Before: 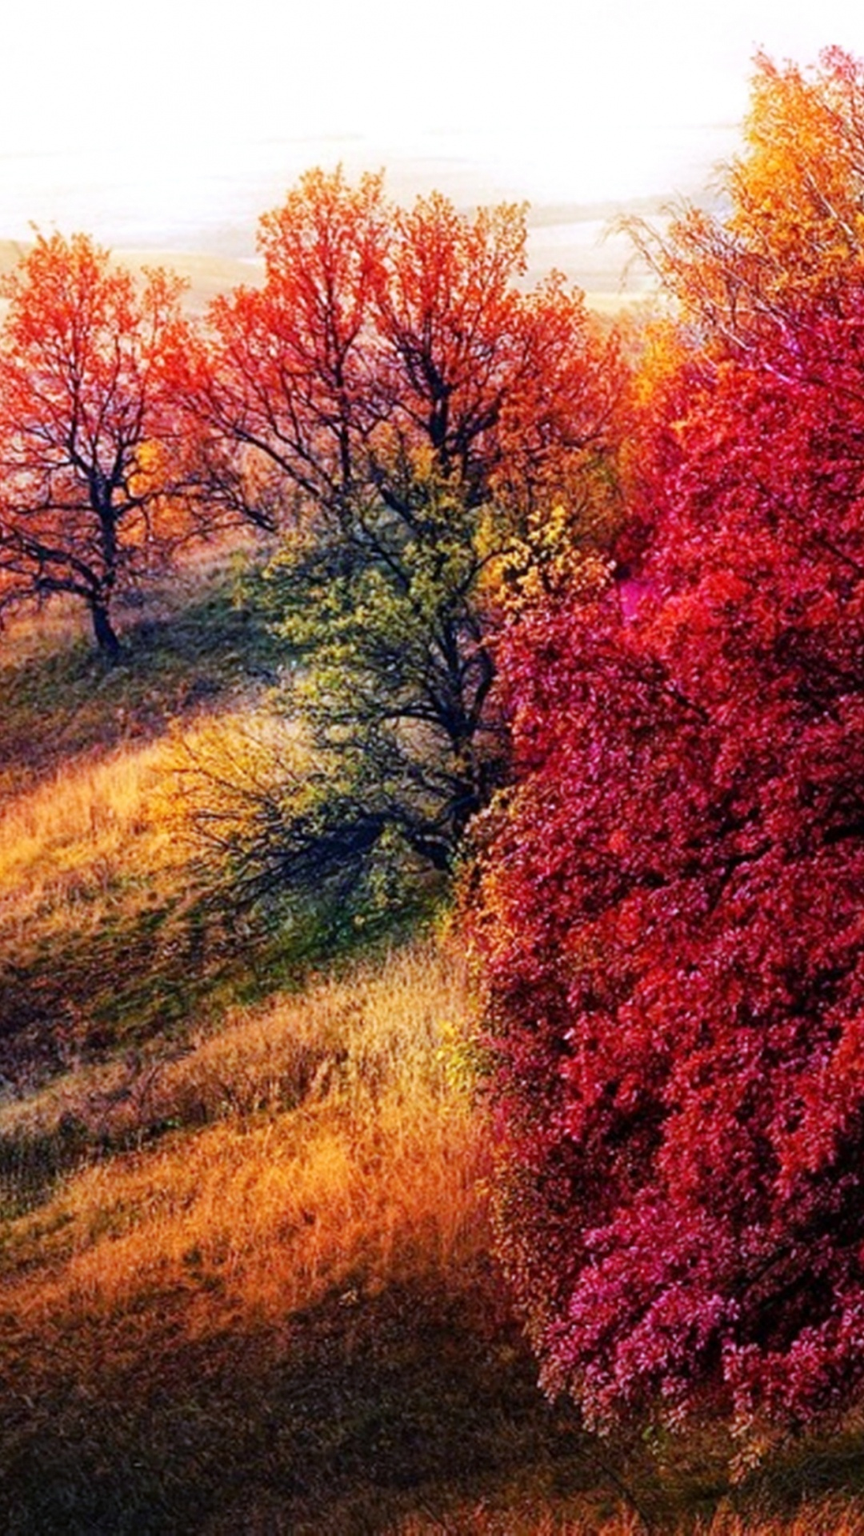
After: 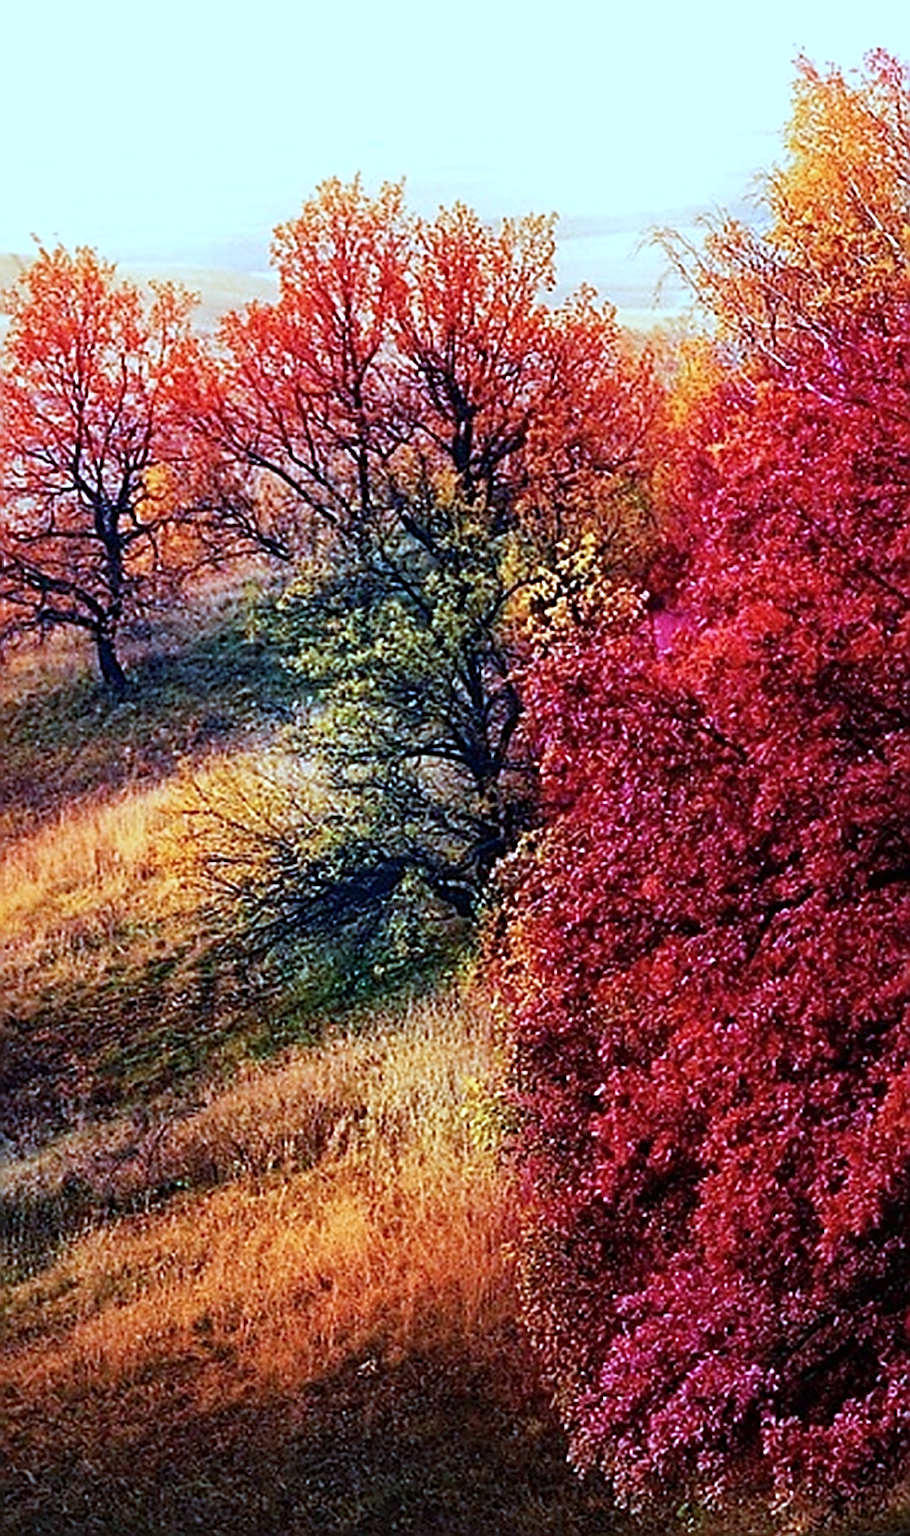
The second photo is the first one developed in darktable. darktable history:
sharpen: amount 2
exposure: exposure 0 EV, compensate highlight preservation false
crop and rotate: top 0%, bottom 5.097%
color correction: highlights a* -10.69, highlights b* -19.19
